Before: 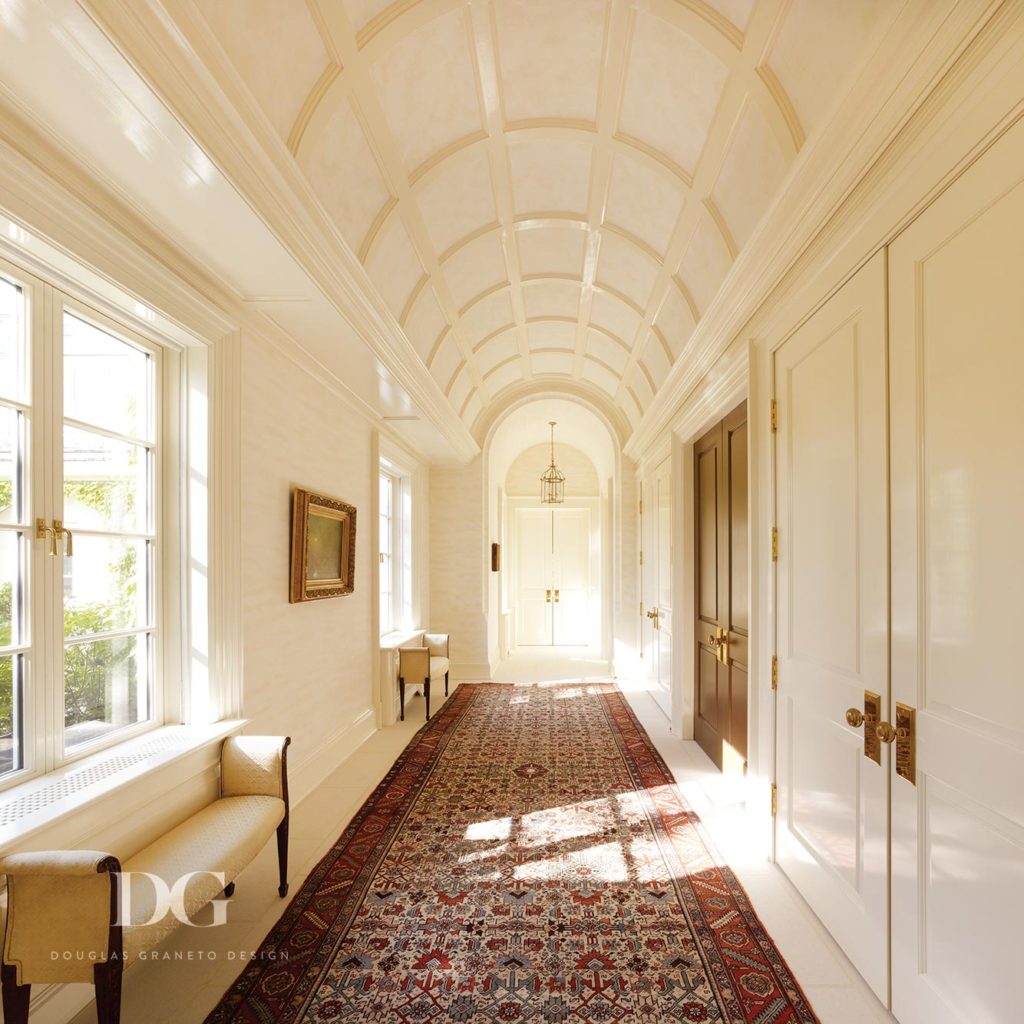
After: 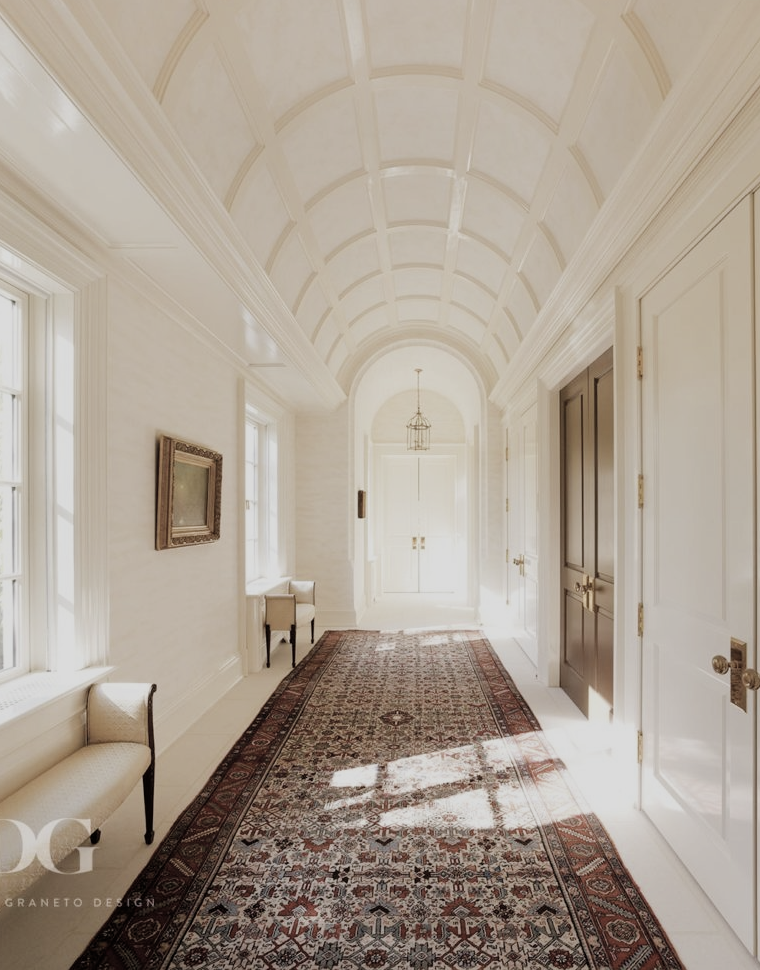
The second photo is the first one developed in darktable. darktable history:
crop and rotate: left 13.15%, top 5.251%, right 12.609%
color correction: saturation 0.5
filmic rgb: hardness 4.17
